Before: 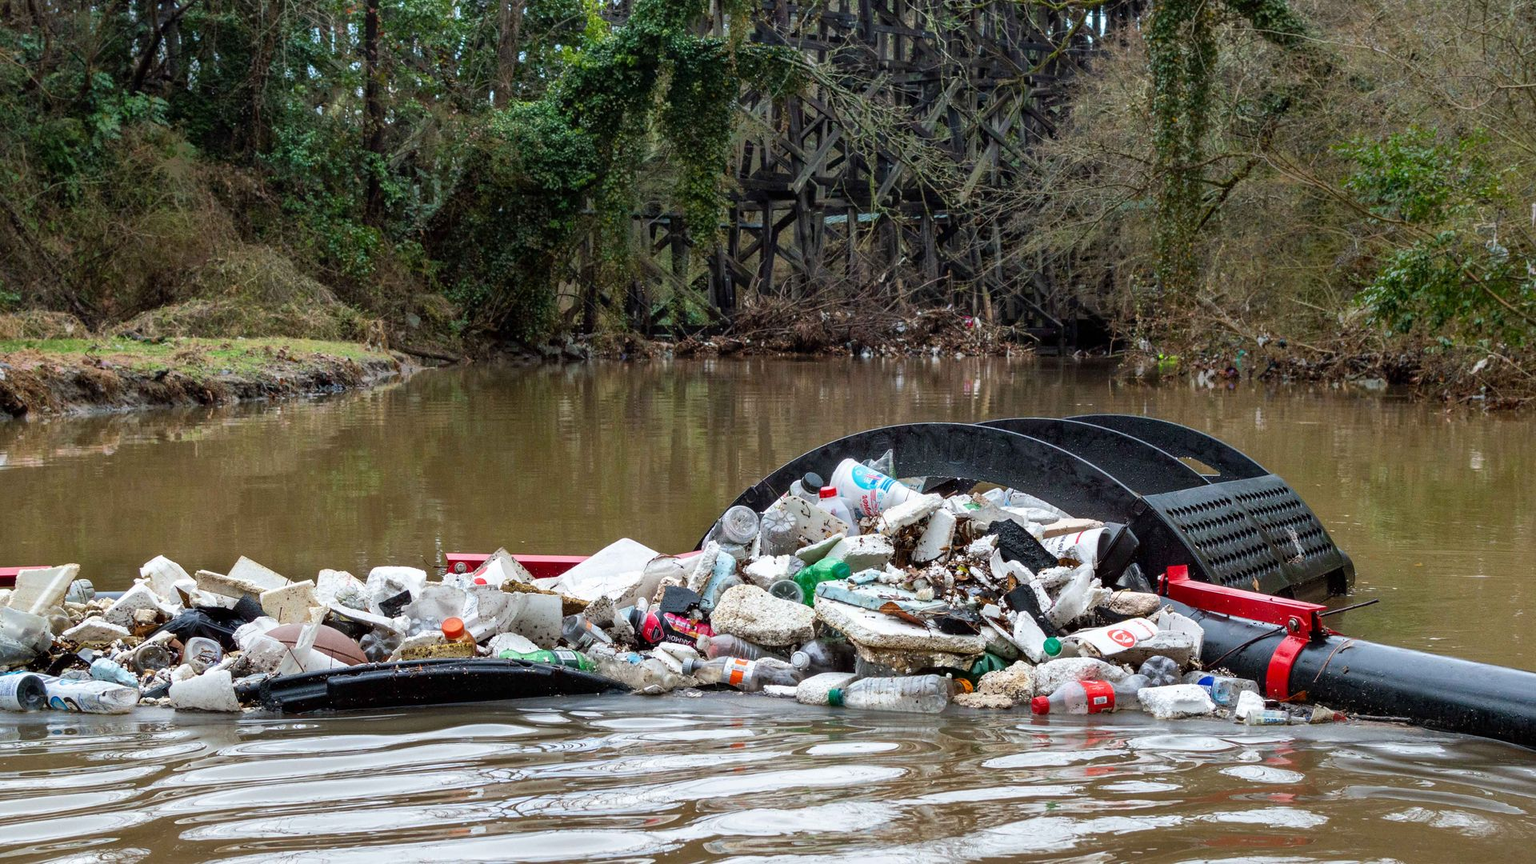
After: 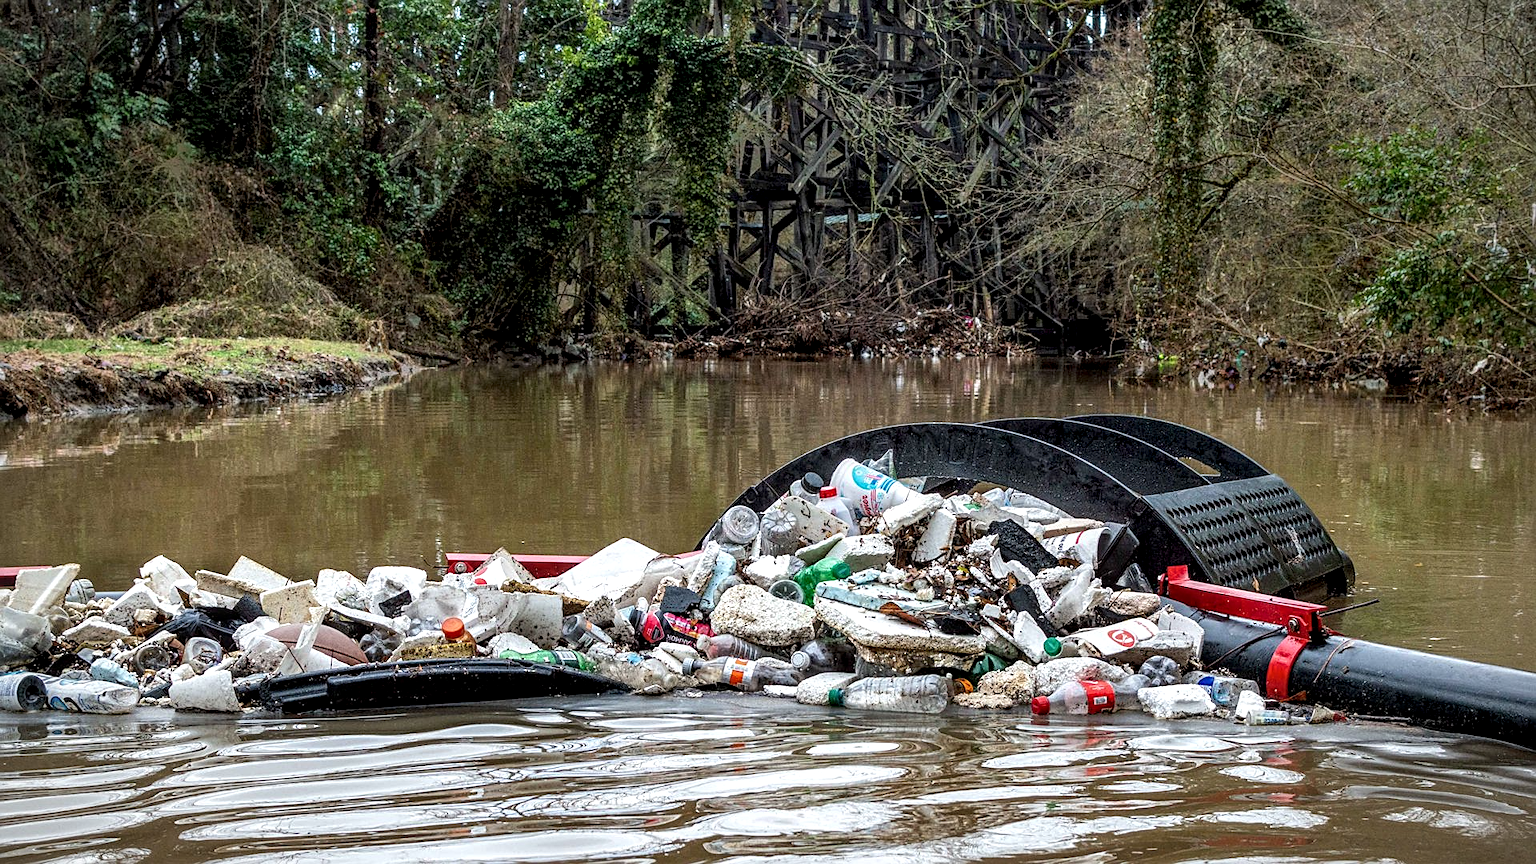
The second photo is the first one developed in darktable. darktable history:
vignetting: brightness -0.414, saturation -0.303, width/height ratio 1.102
local contrast: detail 150%
sharpen: on, module defaults
